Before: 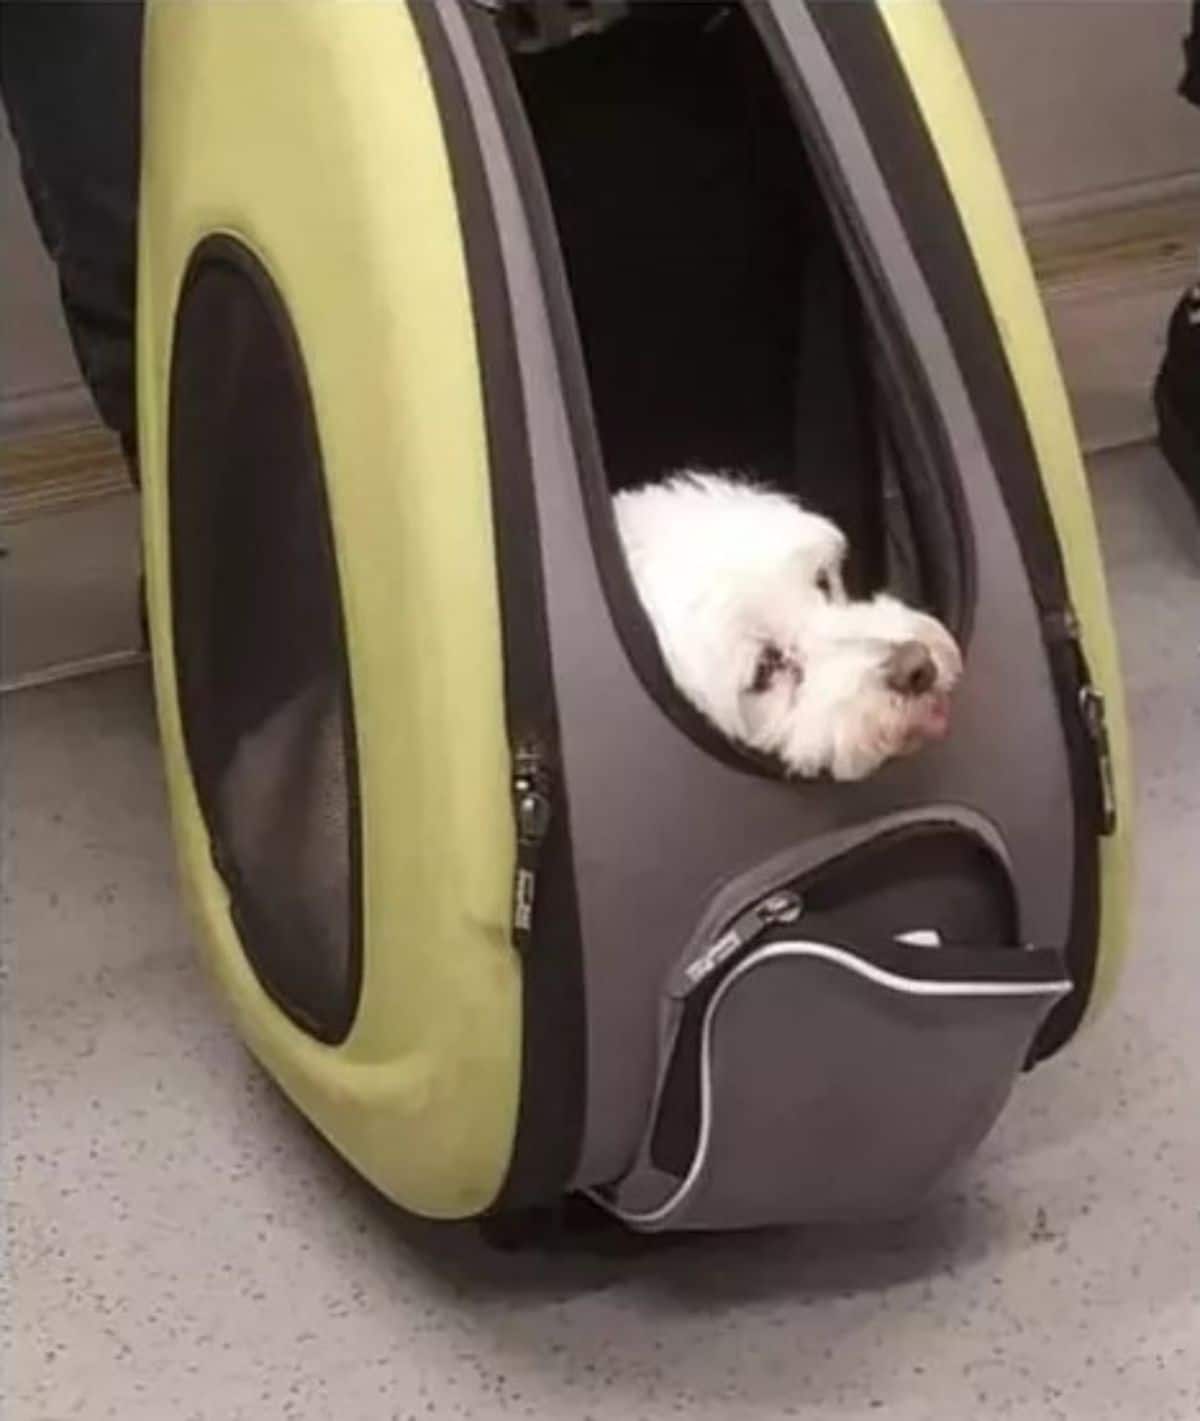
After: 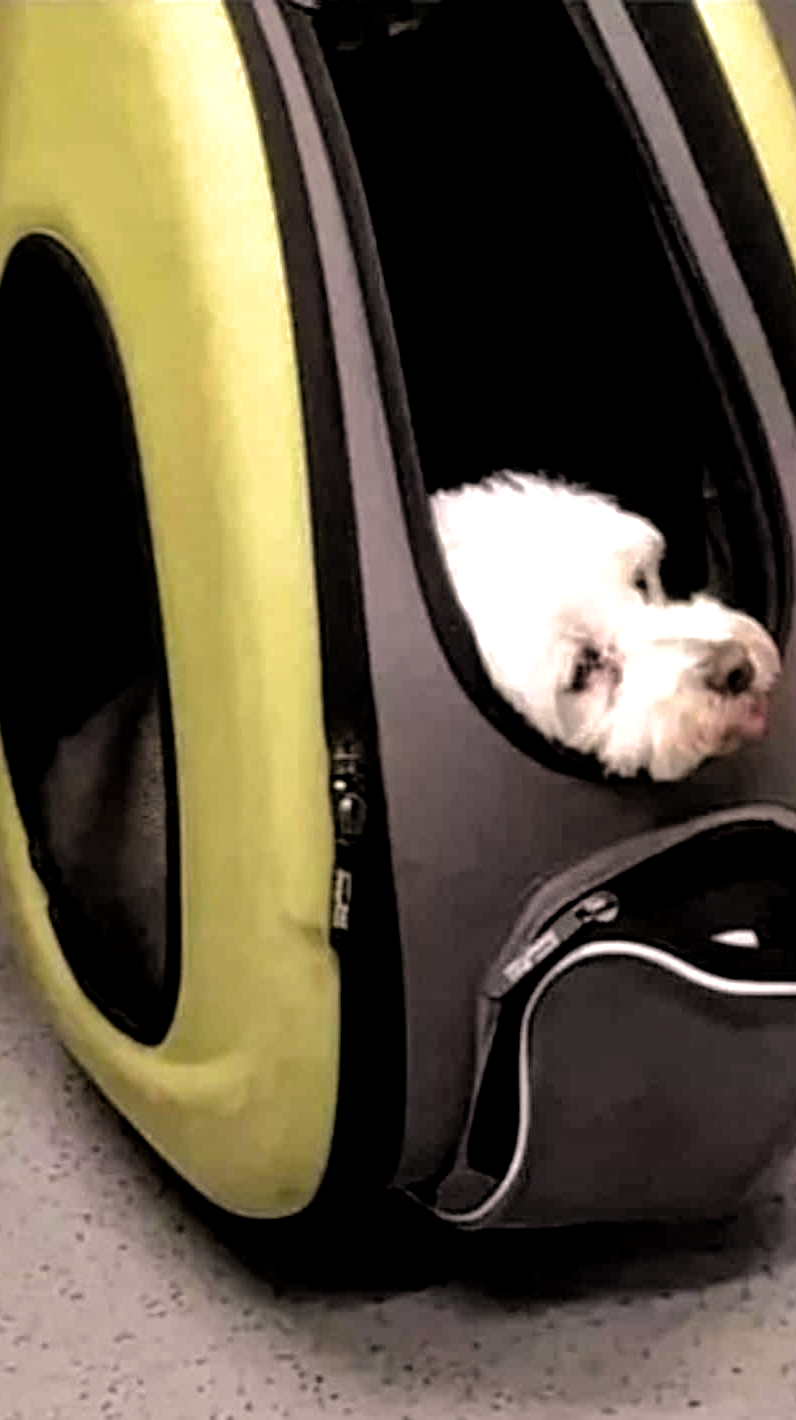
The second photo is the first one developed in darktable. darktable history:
crop and rotate: left 15.202%, right 18.41%
color balance rgb: shadows lift › chroma 2.034%, shadows lift › hue 183.52°, power › luminance -3.912%, power › chroma 0.551%, power › hue 38.7°, highlights gain › chroma 0.172%, highlights gain › hue 332.7°, perceptual saturation grading › global saturation 0.599%, perceptual saturation grading › mid-tones 11.147%, contrast 4.922%
local contrast: highlights 107%, shadows 99%, detail 119%, midtone range 0.2
filmic rgb: black relative exposure -5.56 EV, white relative exposure 2.48 EV, target black luminance 0%, hardness 4.5, latitude 67%, contrast 1.444, shadows ↔ highlights balance -4.35%, add noise in highlights 0.098, color science v4 (2020), type of noise poissonian
shadows and highlights: shadows 29.88
haze removal: on, module defaults
